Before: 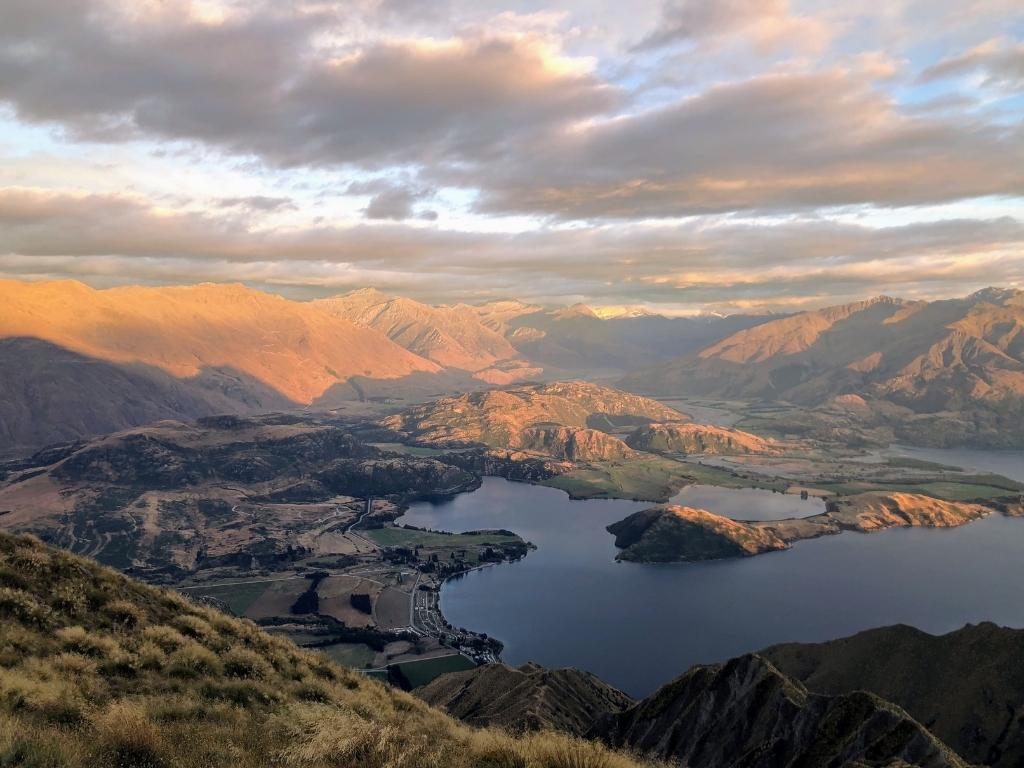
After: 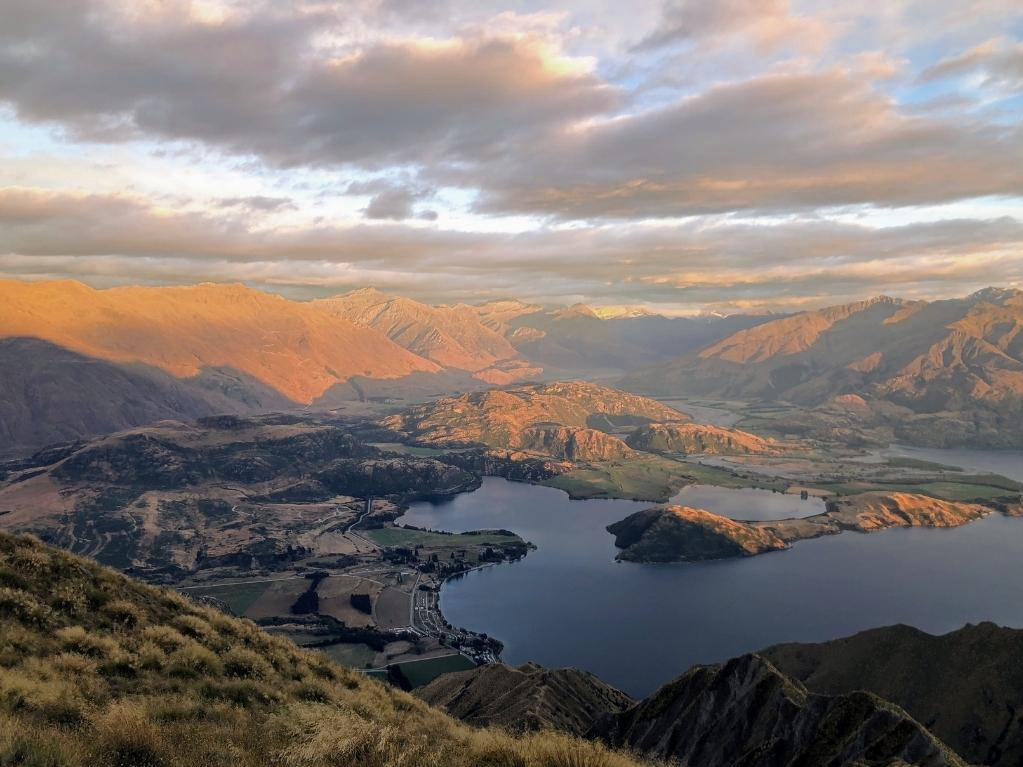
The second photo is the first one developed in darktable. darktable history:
color zones: curves: ch0 [(0, 0.444) (0.143, 0.442) (0.286, 0.441) (0.429, 0.441) (0.571, 0.441) (0.714, 0.441) (0.857, 0.442) (1, 0.444)]
color calibration: illuminant same as pipeline (D50), adaptation none (bypass), gamut compression 1.72
